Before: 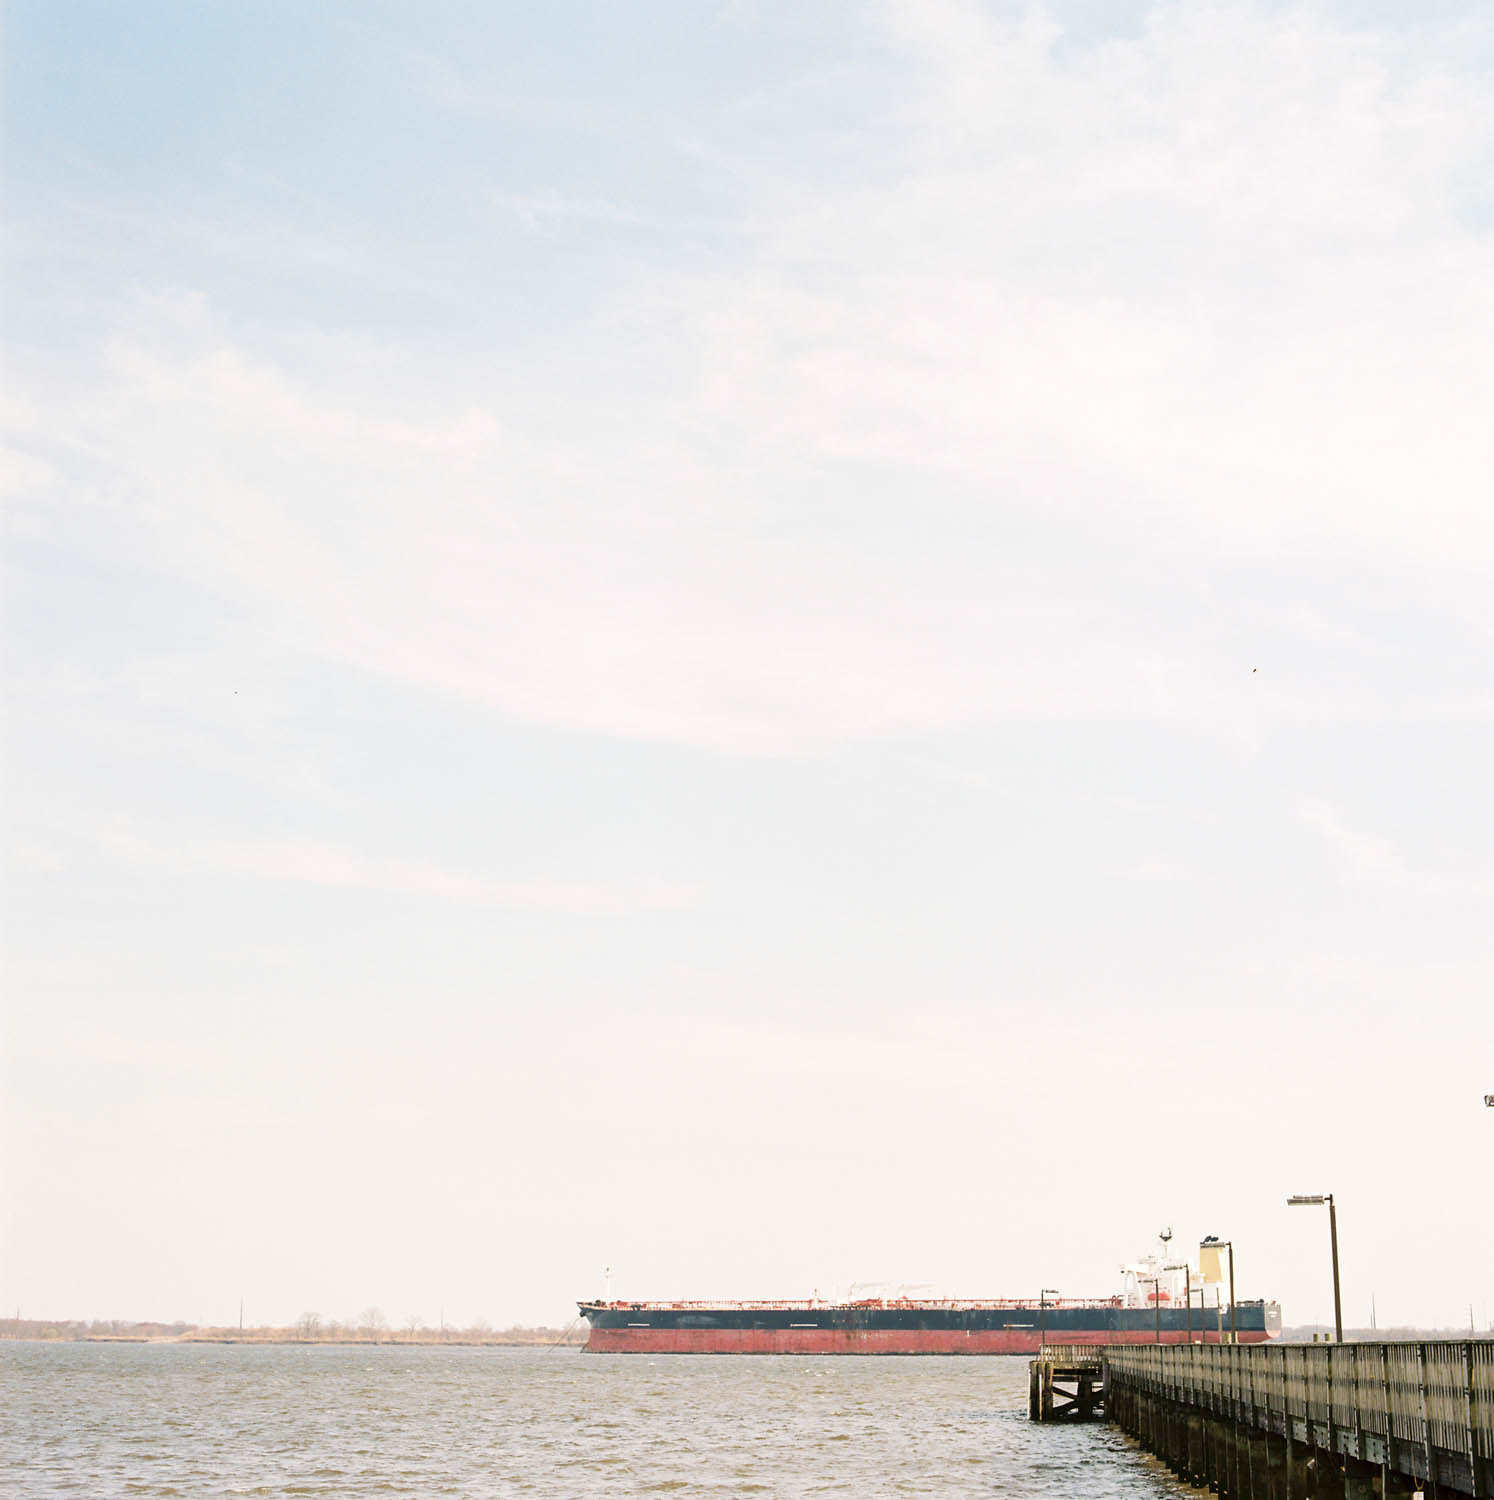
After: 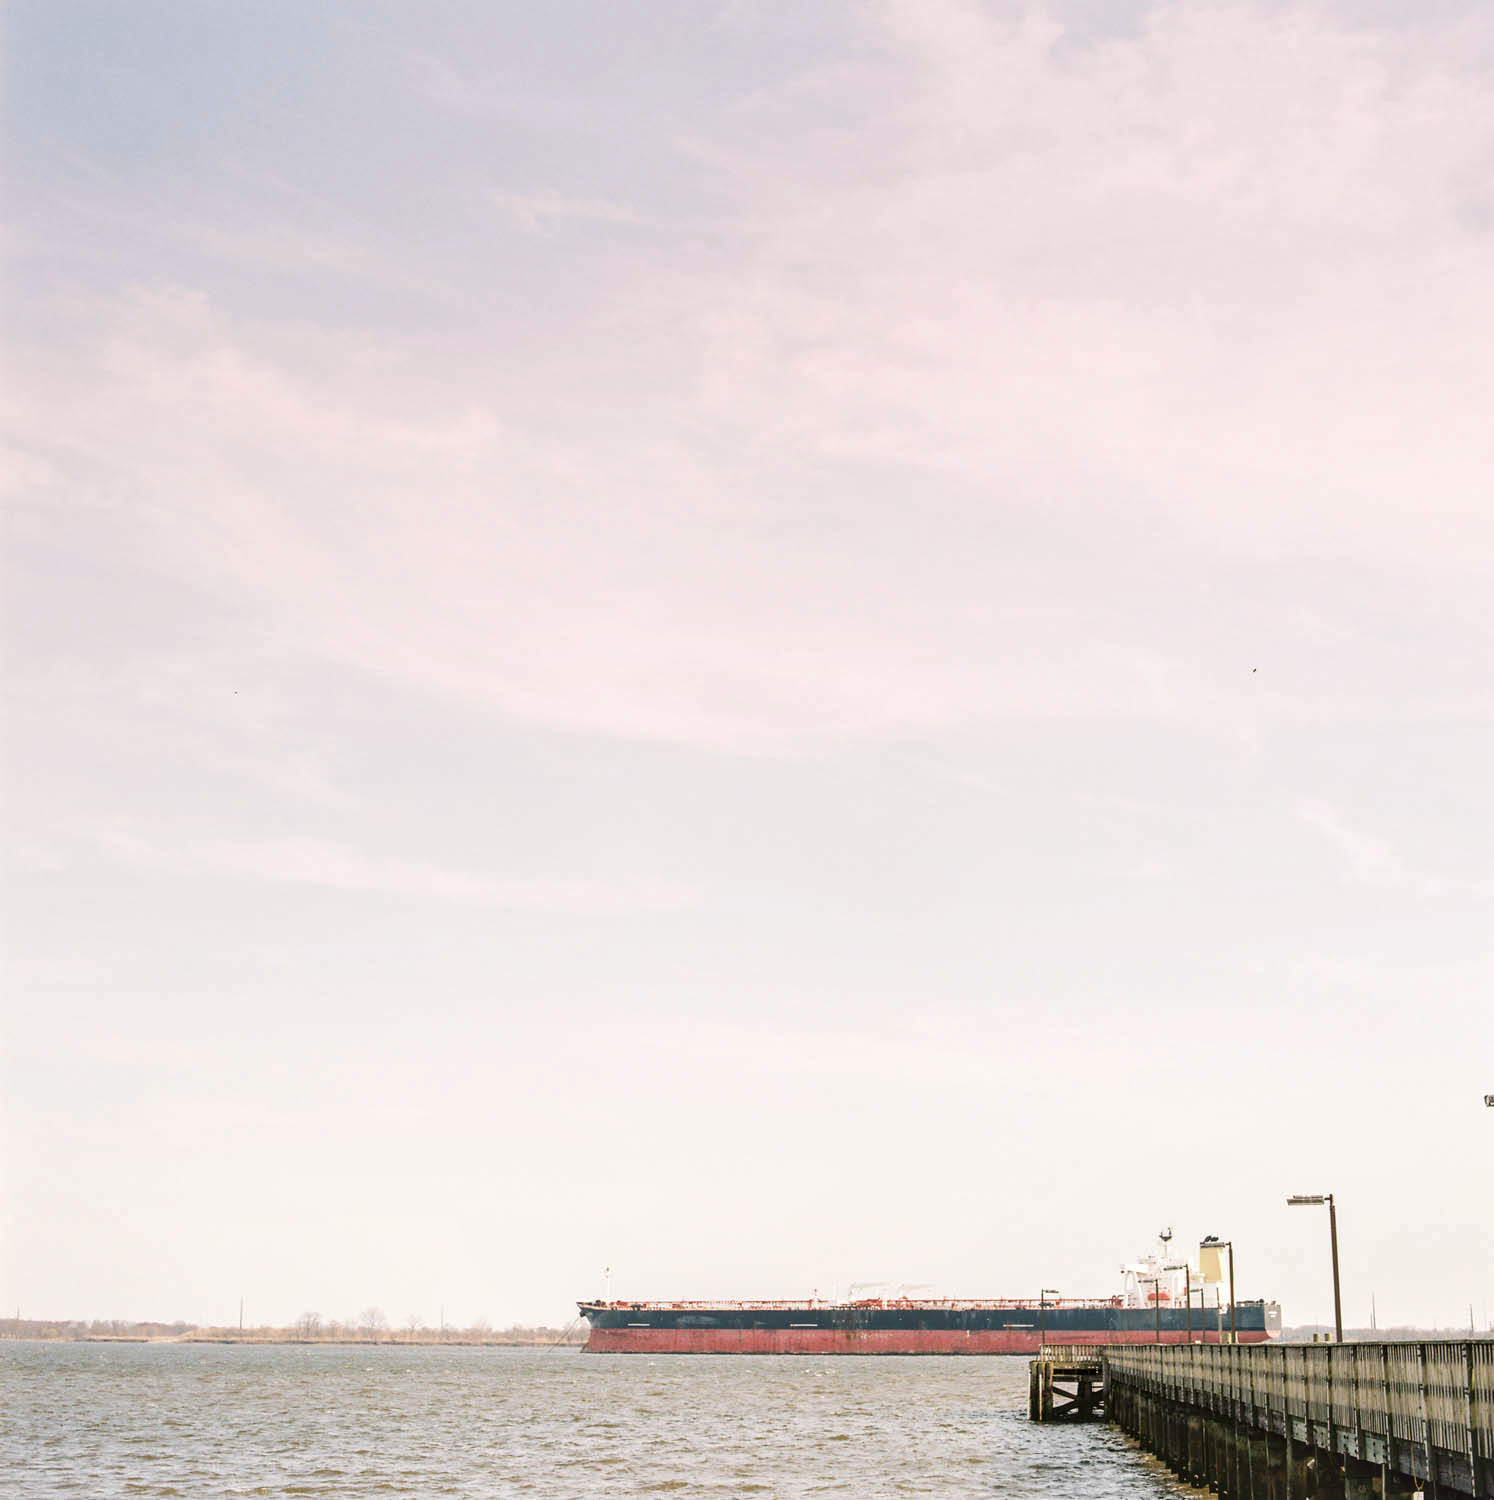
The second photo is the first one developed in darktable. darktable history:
local contrast: on, module defaults
graduated density: density 0.38 EV, hardness 21%, rotation -6.11°, saturation 32%
